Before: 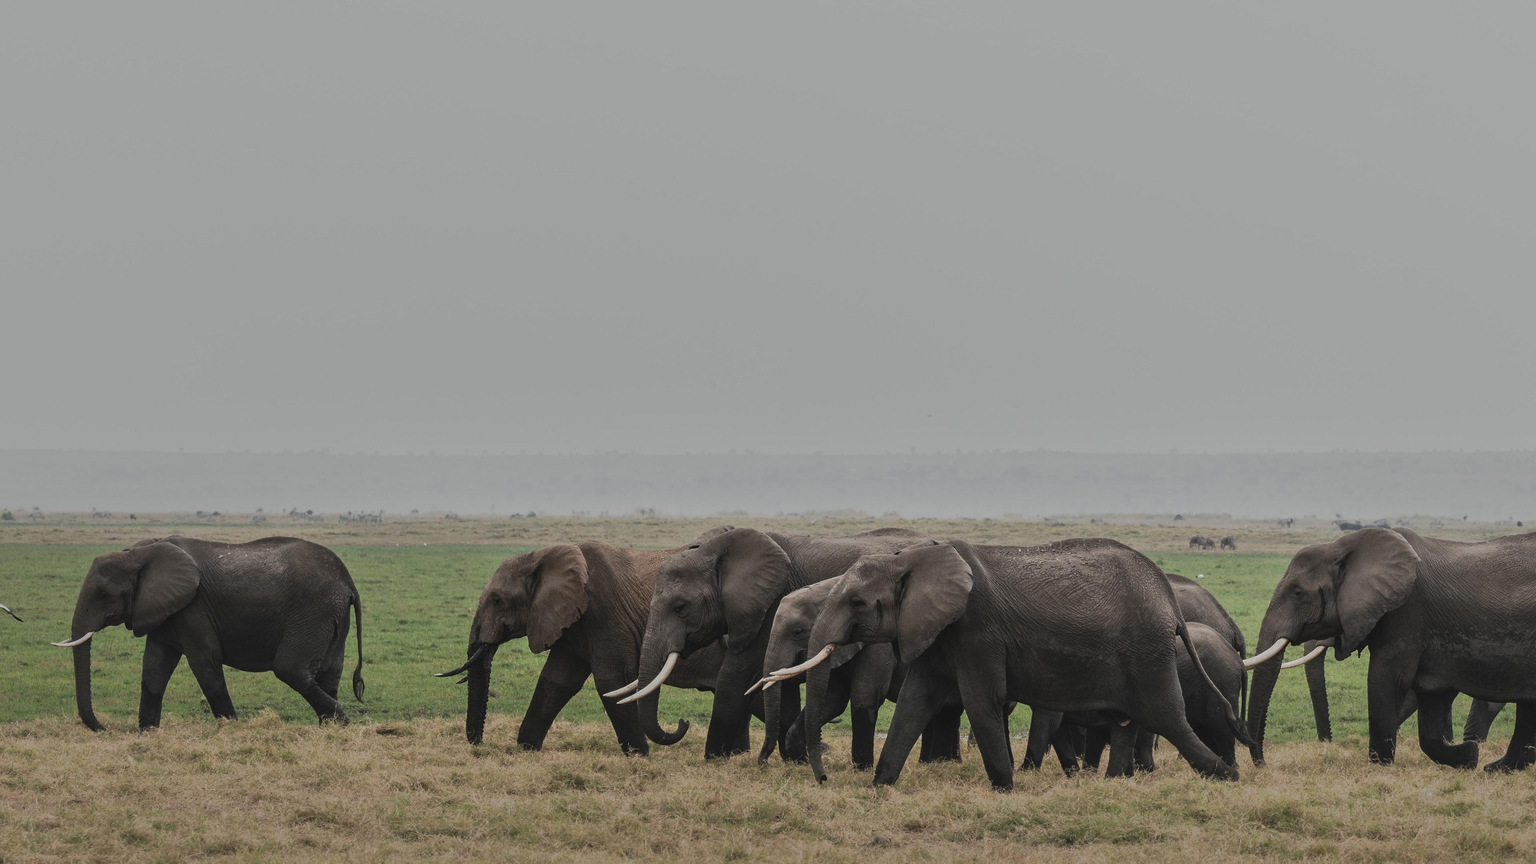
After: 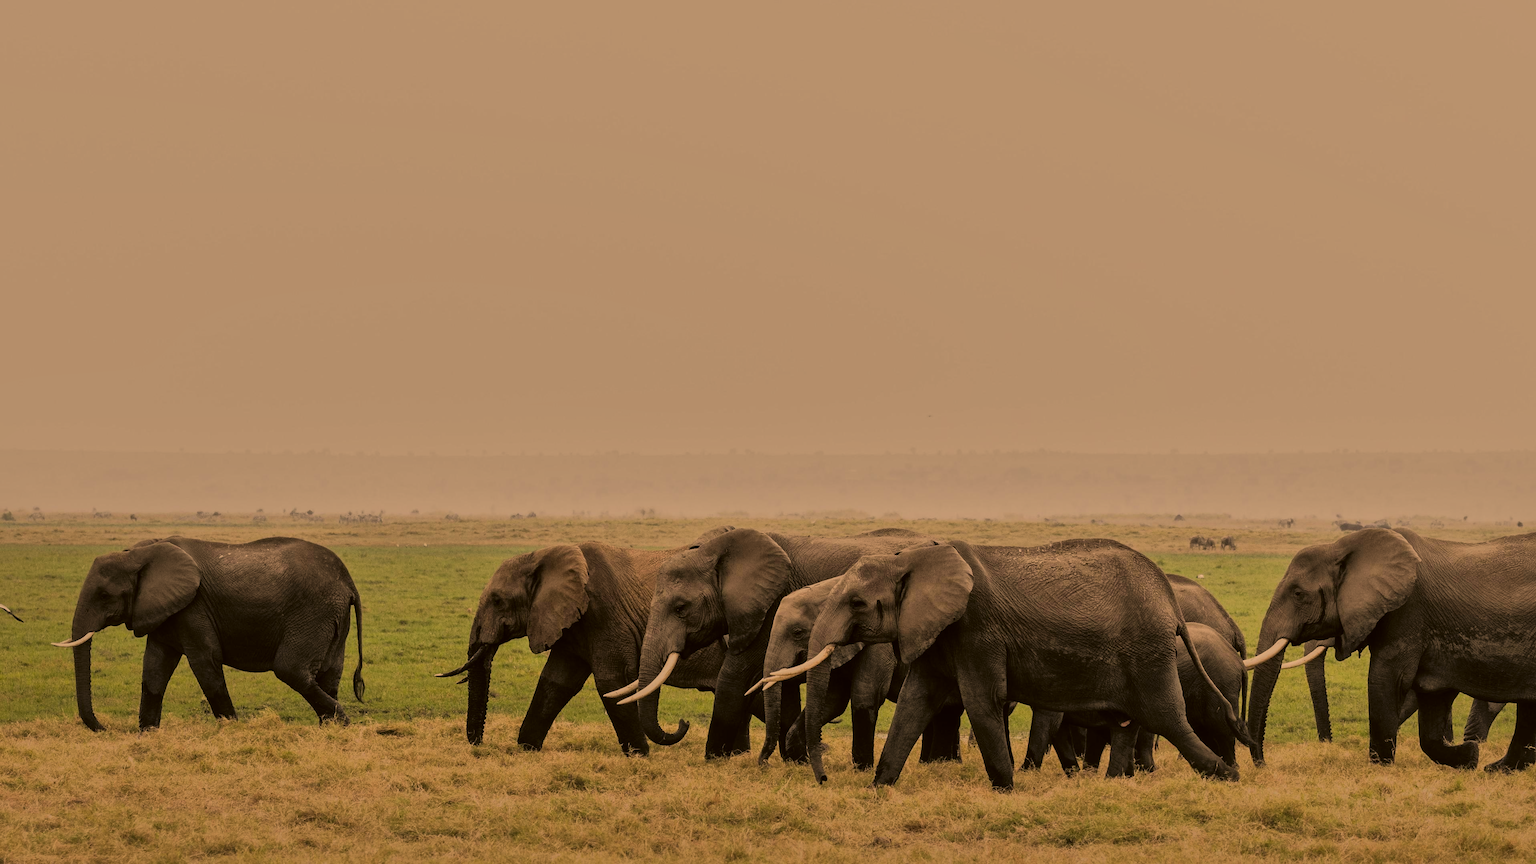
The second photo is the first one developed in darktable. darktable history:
filmic rgb: middle gray luminance 29.07%, black relative exposure -10.36 EV, white relative exposure 5.5 EV, threshold 5.98 EV, target black luminance 0%, hardness 3.96, latitude 2.02%, contrast 1.129, highlights saturation mix 3.65%, shadows ↔ highlights balance 15.87%, enable highlight reconstruction true
shadows and highlights: on, module defaults
color correction: highlights a* 18.4, highlights b* 35.18, shadows a* 1.7, shadows b* 6.61, saturation 1.02
